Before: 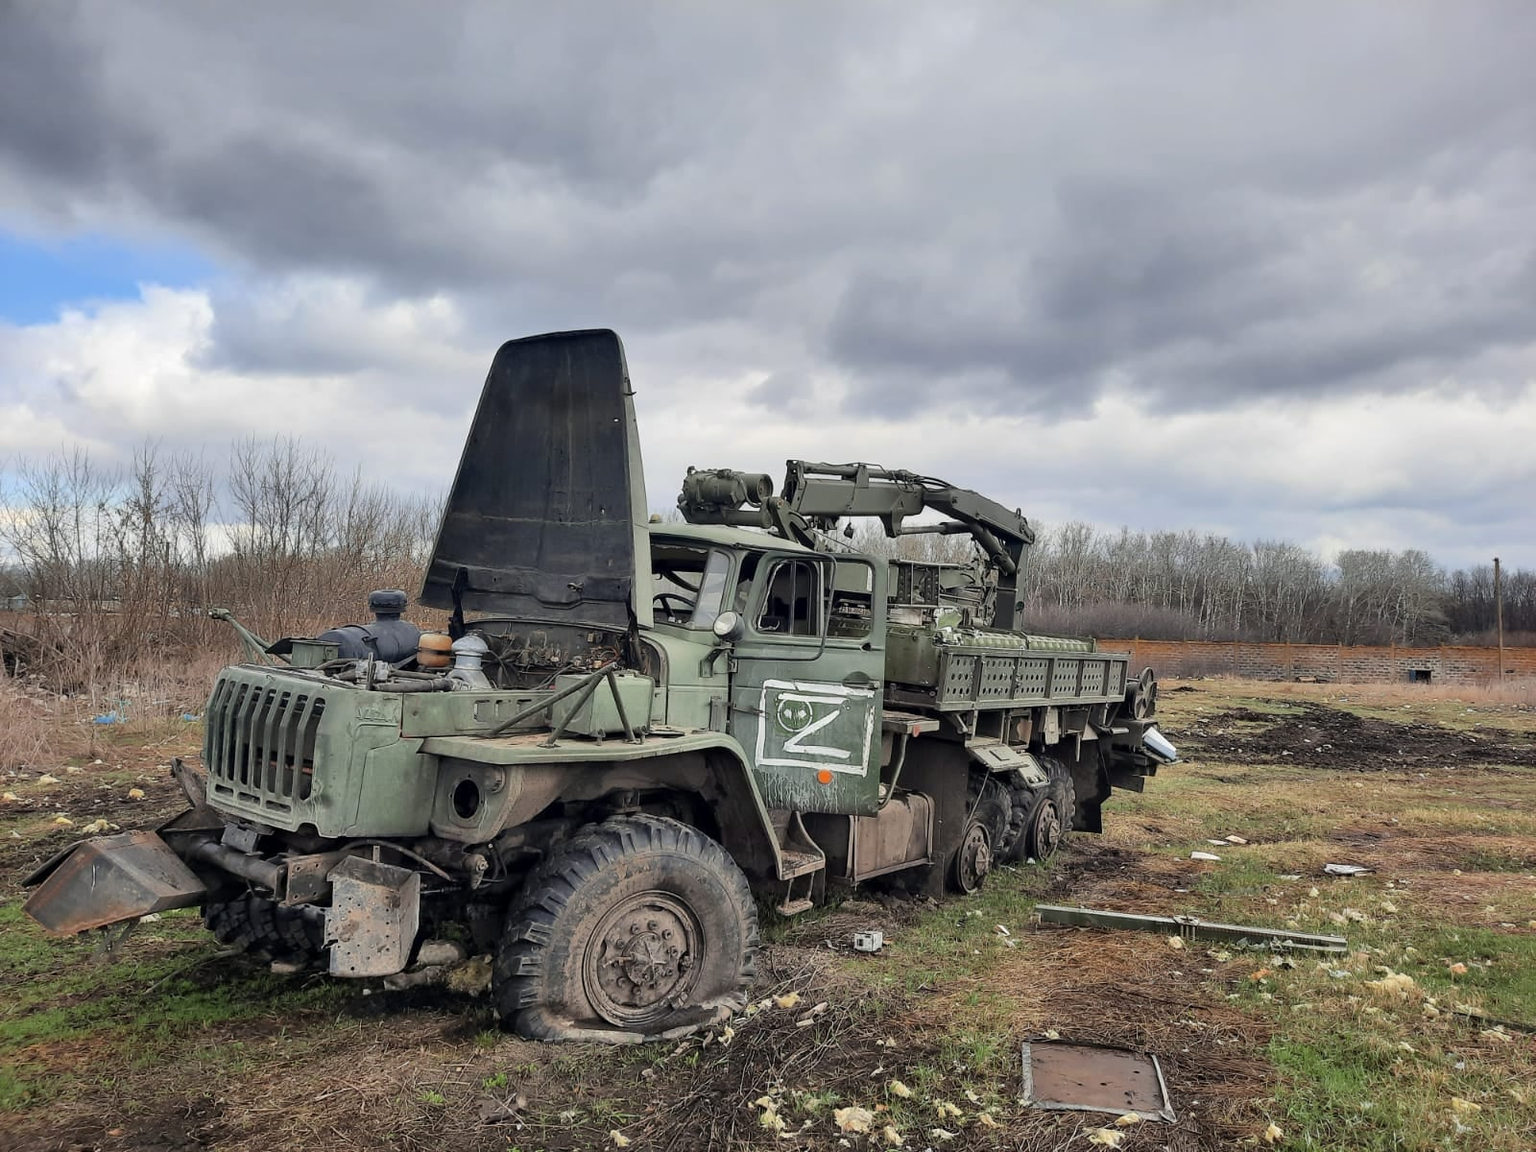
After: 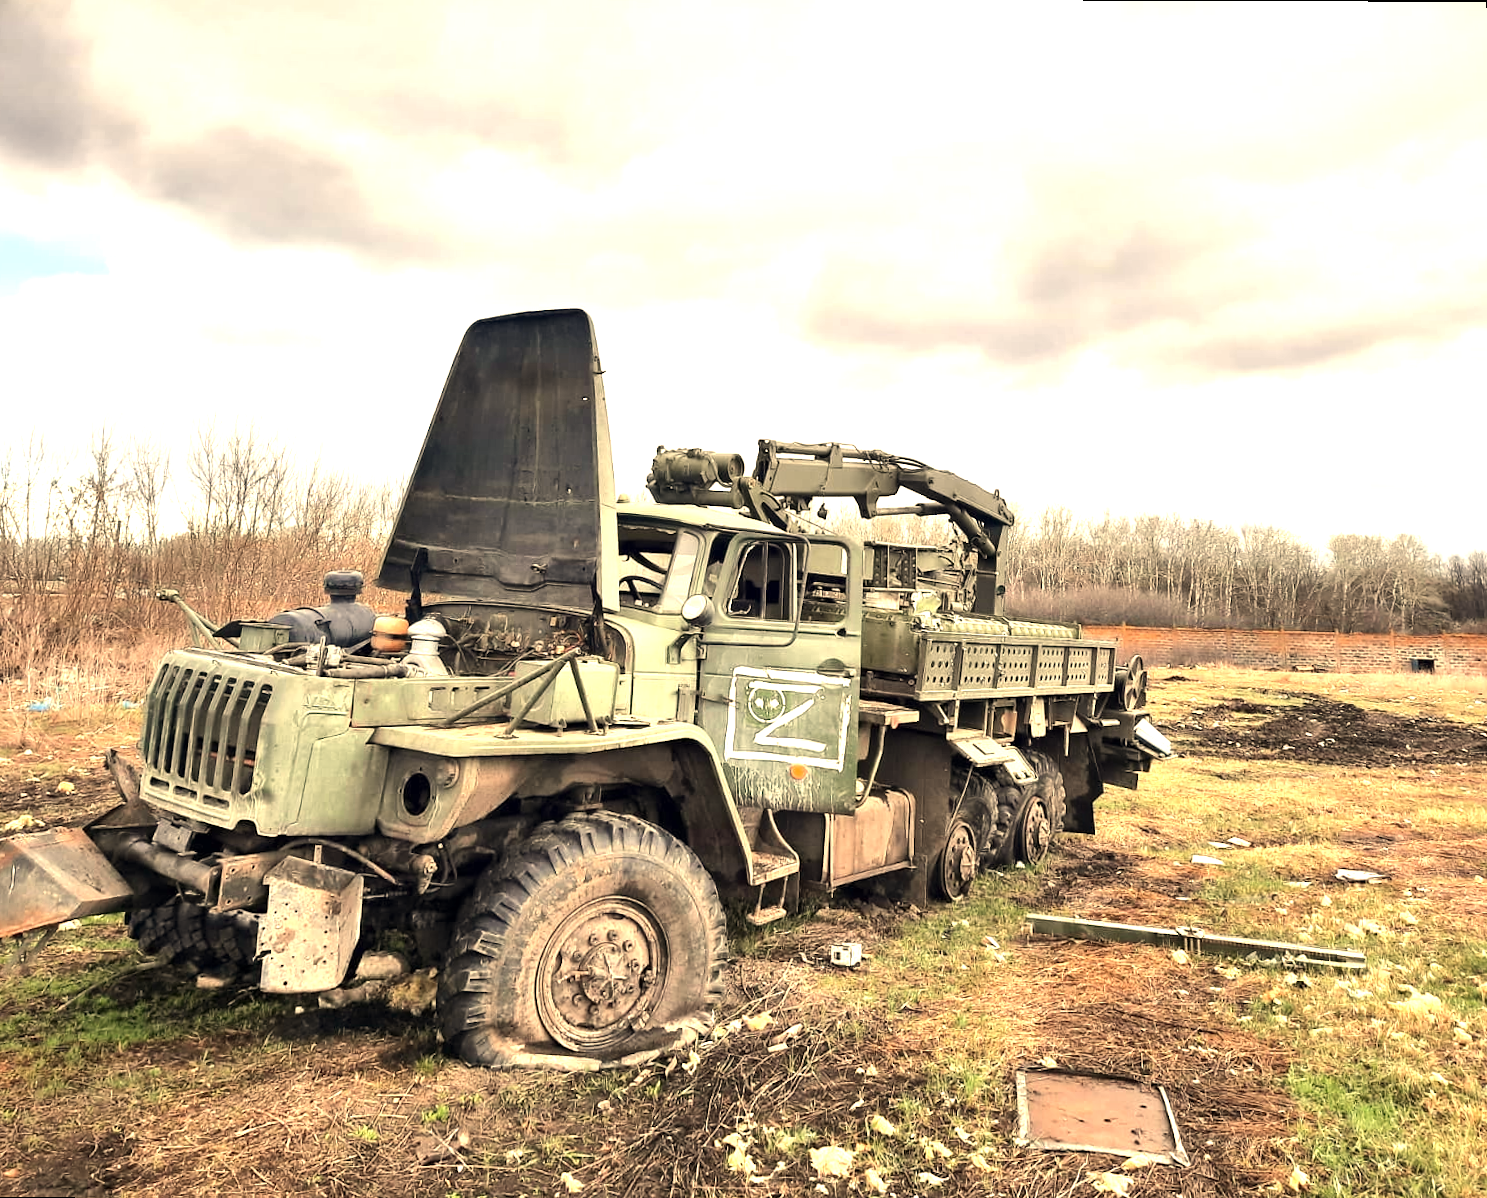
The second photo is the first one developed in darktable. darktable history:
tone equalizer: -8 EV -0.417 EV, -7 EV -0.389 EV, -6 EV -0.333 EV, -5 EV -0.222 EV, -3 EV 0.222 EV, -2 EV 0.333 EV, -1 EV 0.389 EV, +0 EV 0.417 EV, edges refinement/feathering 500, mask exposure compensation -1.57 EV, preserve details no
white balance: red 1.138, green 0.996, blue 0.812
exposure: exposure 1.137 EV, compensate highlight preservation false
rotate and perspective: rotation 0.215°, lens shift (vertical) -0.139, crop left 0.069, crop right 0.939, crop top 0.002, crop bottom 0.996
